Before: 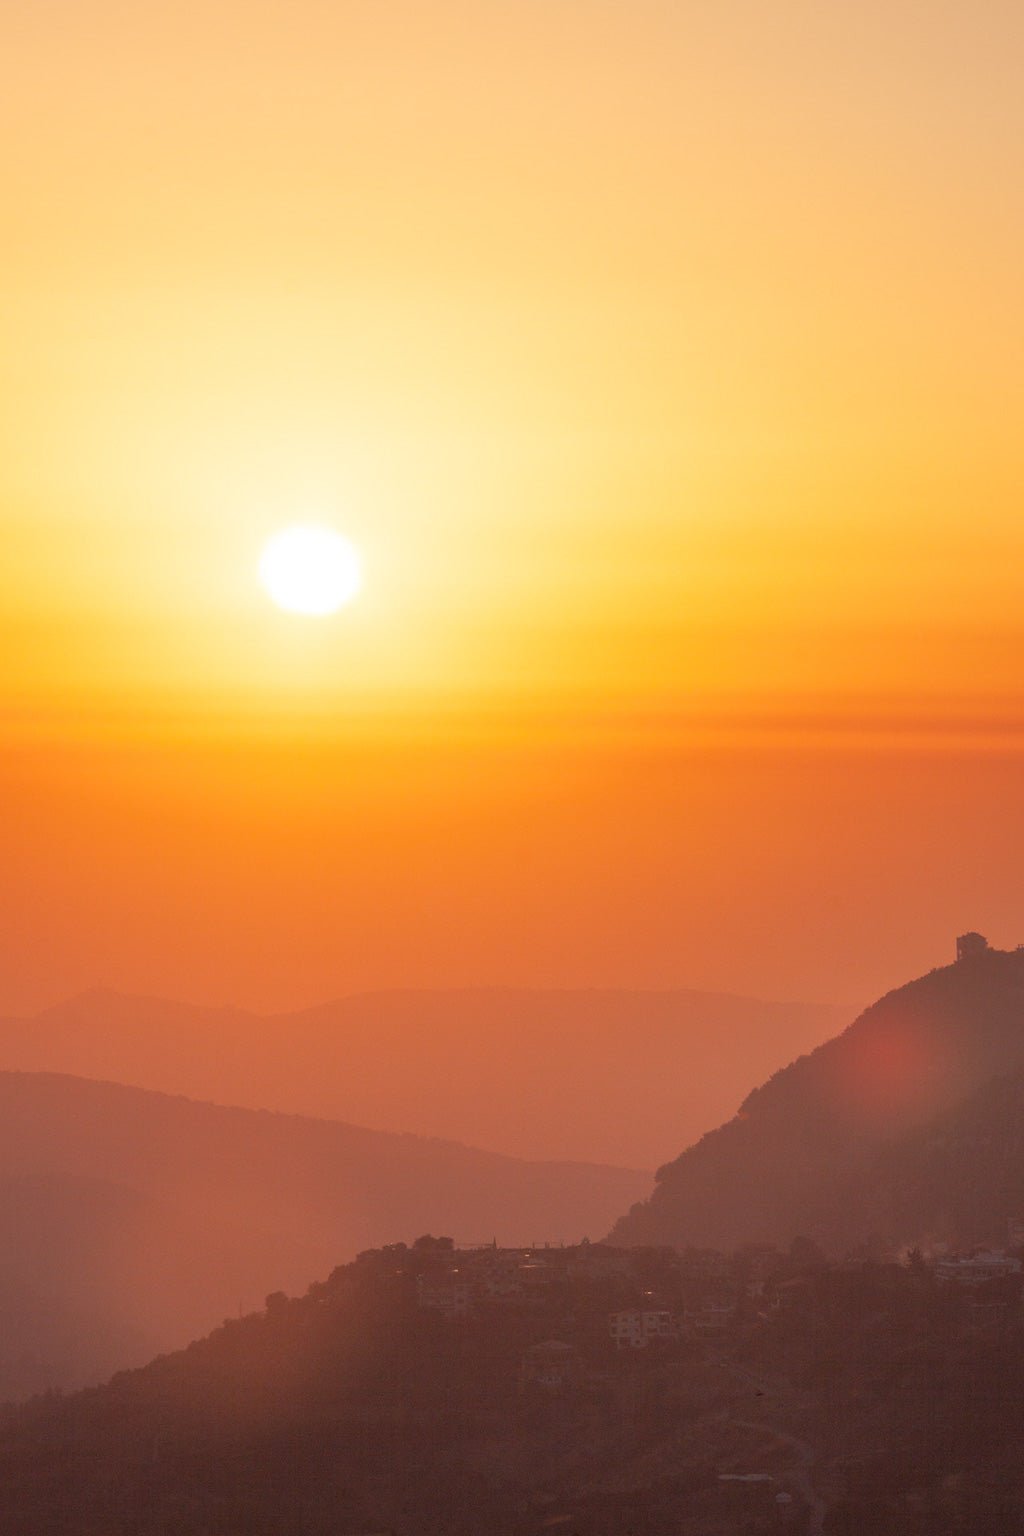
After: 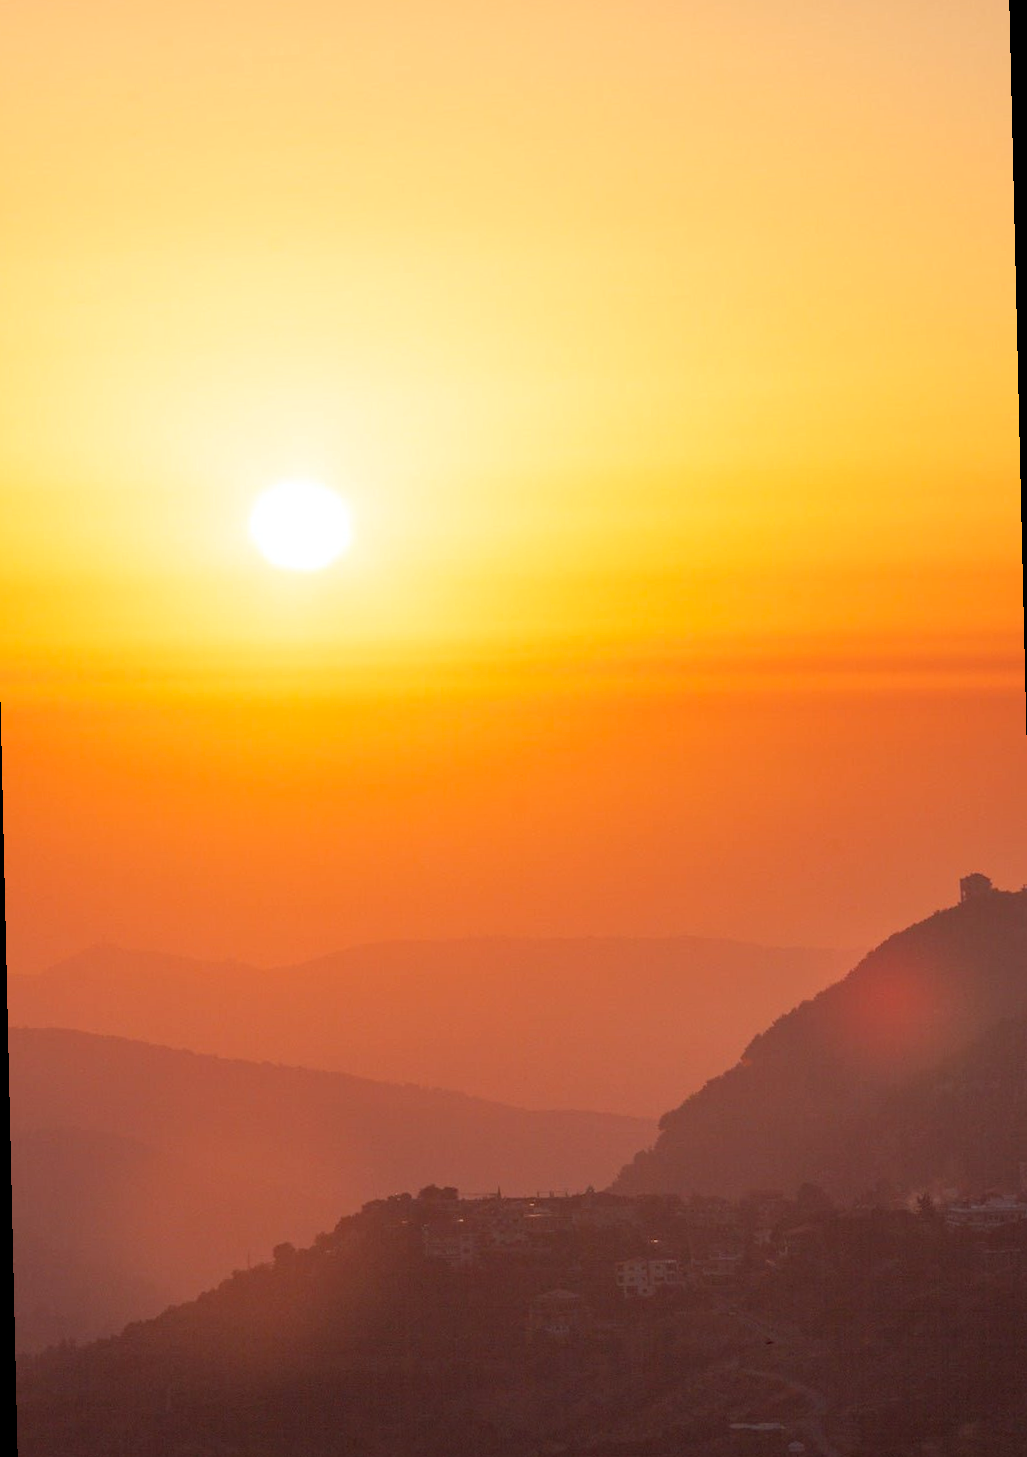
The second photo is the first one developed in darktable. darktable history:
haze removal: compatibility mode true, adaptive false
tone curve: curves: ch0 [(0, 0) (0.003, 0.003) (0.011, 0.011) (0.025, 0.026) (0.044, 0.046) (0.069, 0.072) (0.1, 0.103) (0.136, 0.141) (0.177, 0.184) (0.224, 0.233) (0.277, 0.287) (0.335, 0.348) (0.399, 0.414) (0.468, 0.486) (0.543, 0.563) (0.623, 0.647) (0.709, 0.736) (0.801, 0.831) (0.898, 0.92) (1, 1)], preserve colors none
rotate and perspective: rotation -1.32°, lens shift (horizontal) -0.031, crop left 0.015, crop right 0.985, crop top 0.047, crop bottom 0.982
